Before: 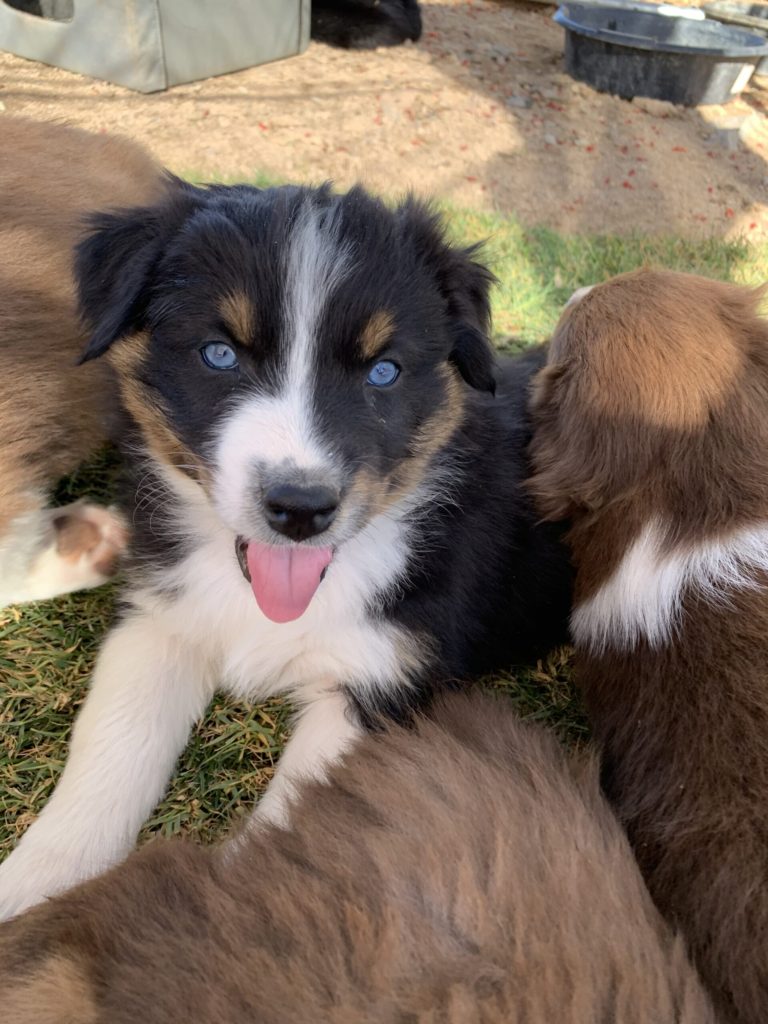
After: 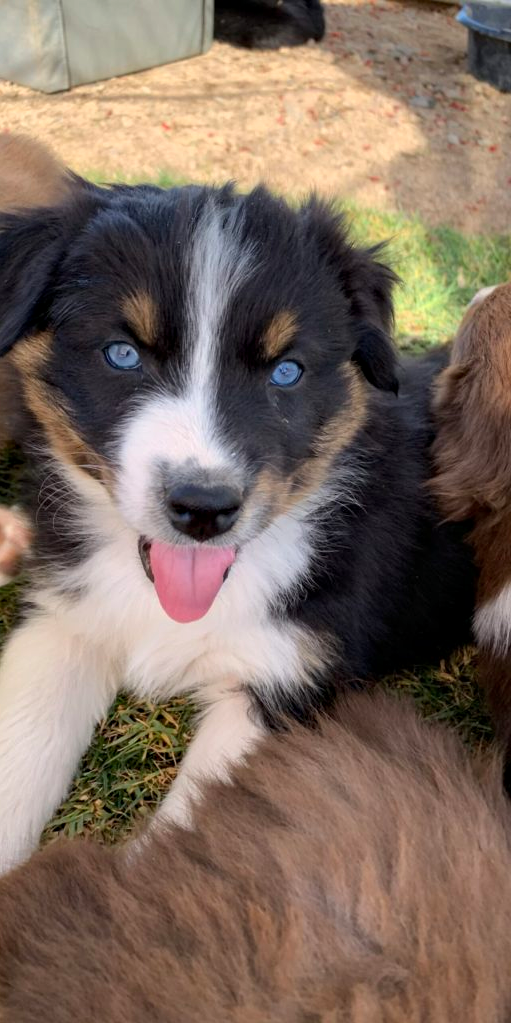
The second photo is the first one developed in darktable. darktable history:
contrast equalizer: octaves 7, y [[0.528 ×6], [0.514 ×6], [0.362 ×6], [0 ×6], [0 ×6]]
crop and rotate: left 12.648%, right 20.685%
